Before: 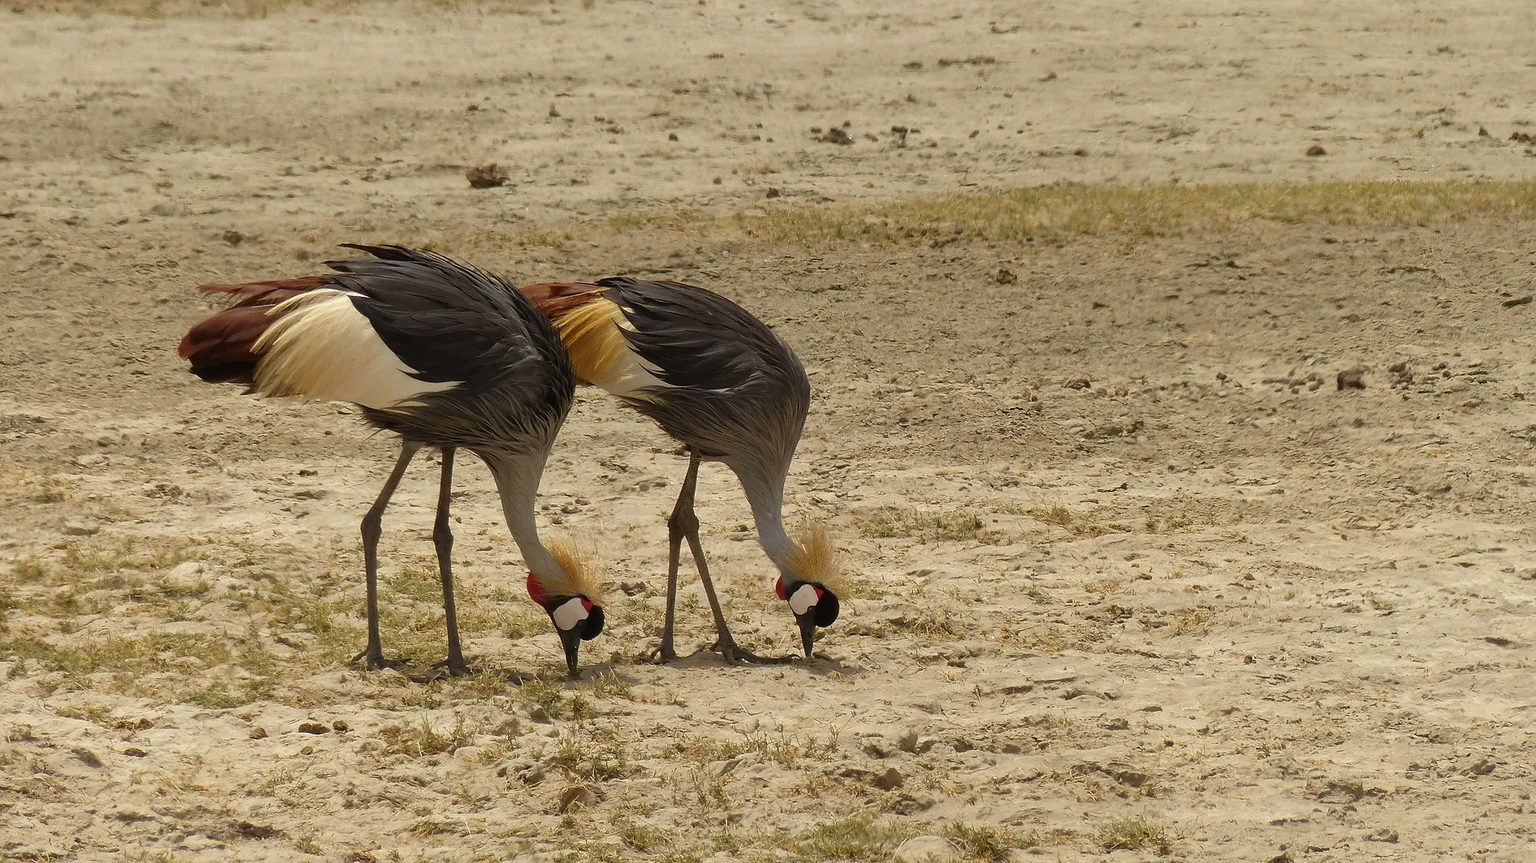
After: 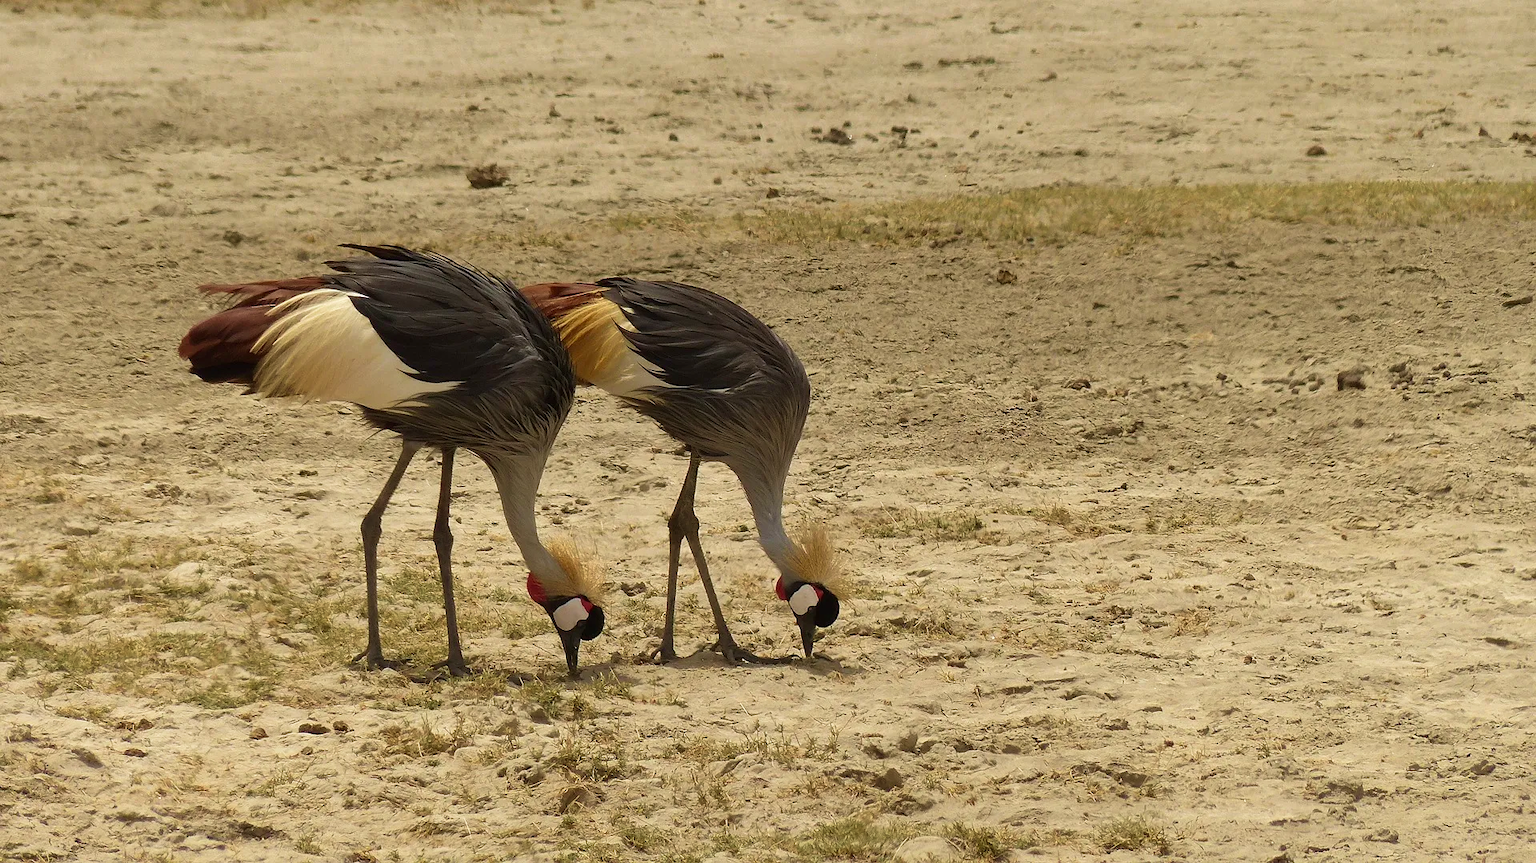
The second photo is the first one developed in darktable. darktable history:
velvia: on, module defaults
contrast brightness saturation: contrast 0.07
